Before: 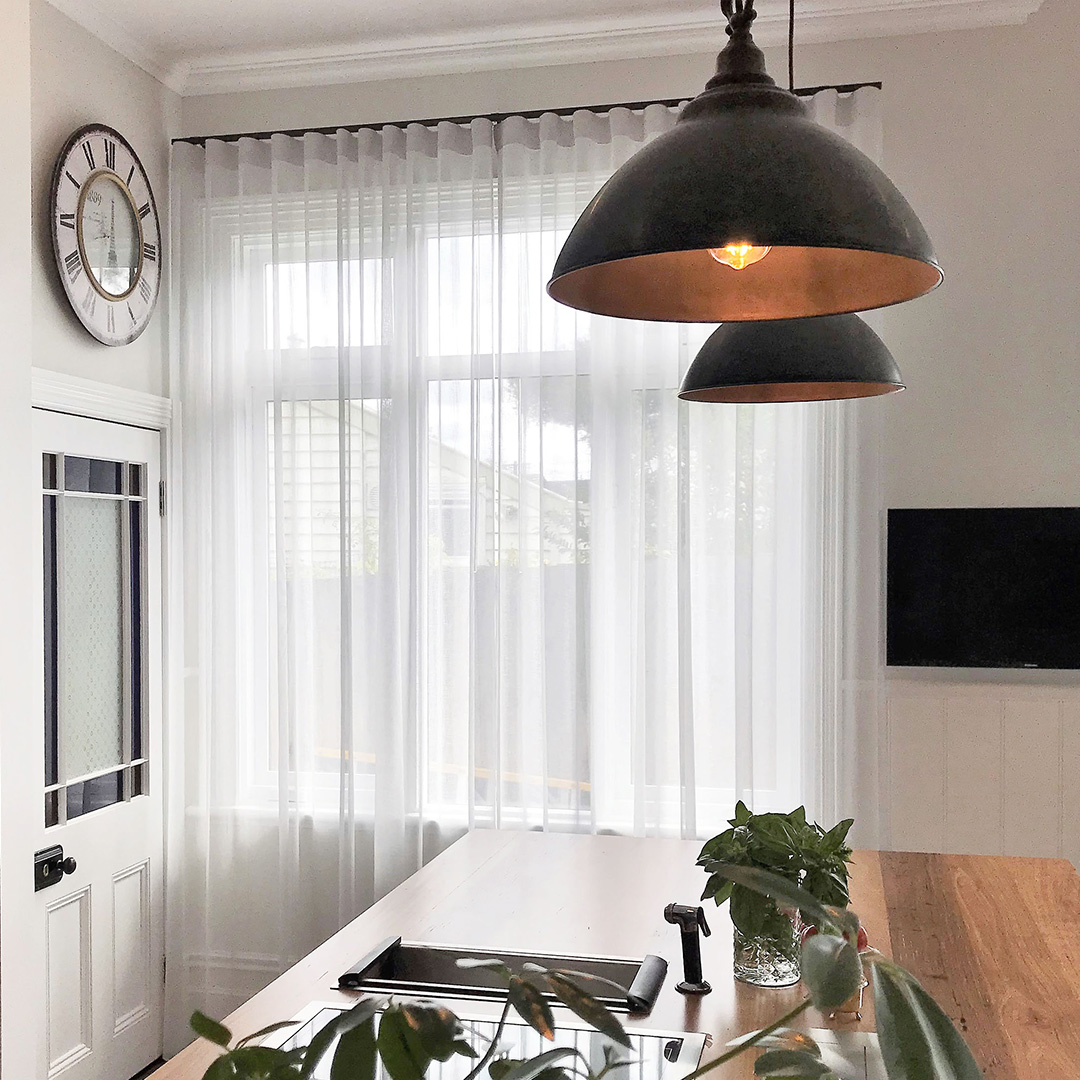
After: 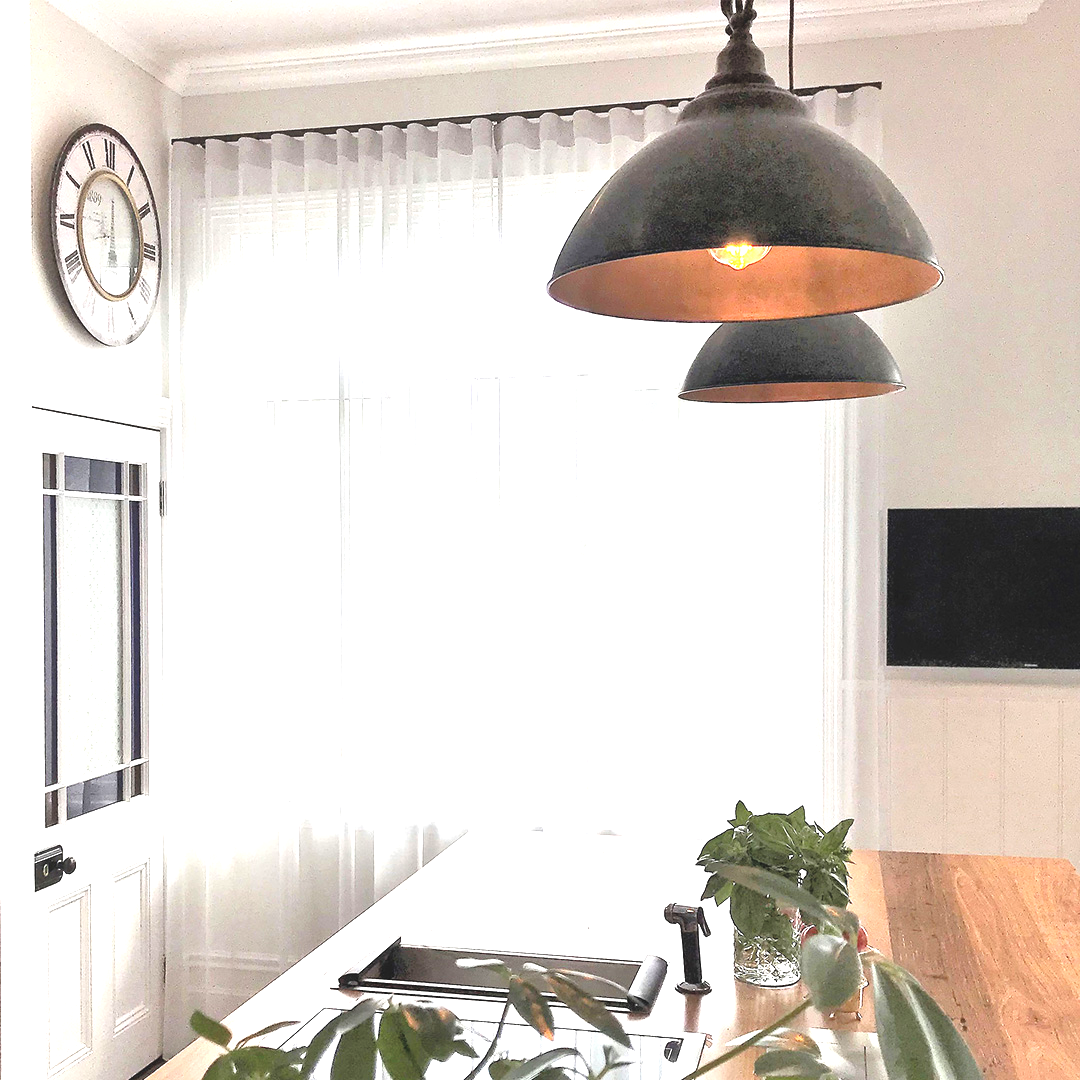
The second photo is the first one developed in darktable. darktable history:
exposure: black level correction -0.005, exposure 1 EV, compensate highlight preservation false
tone equalizer: -8 EV 0.007 EV, -7 EV -0.039 EV, -6 EV 0.043 EV, -5 EV 0.028 EV, -4 EV 0.271 EV, -3 EV 0.635 EV, -2 EV 0.586 EV, -1 EV 0.206 EV, +0 EV 0.026 EV
